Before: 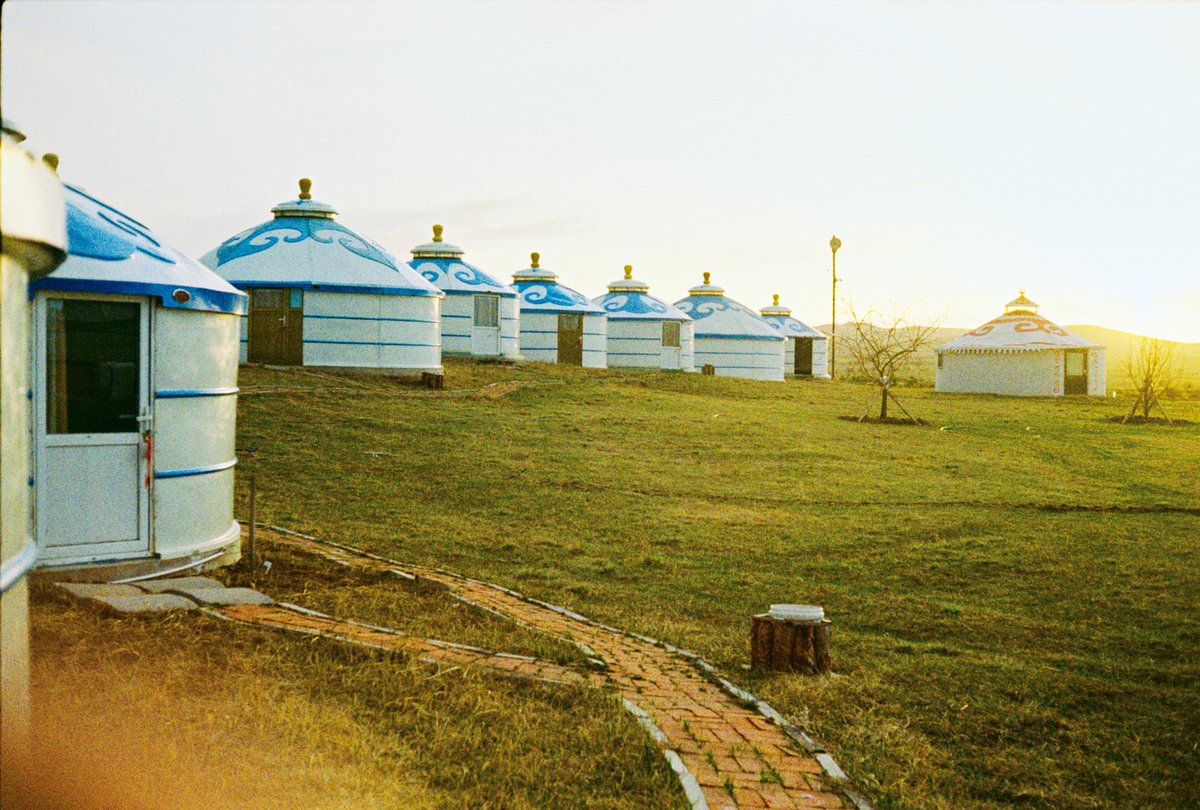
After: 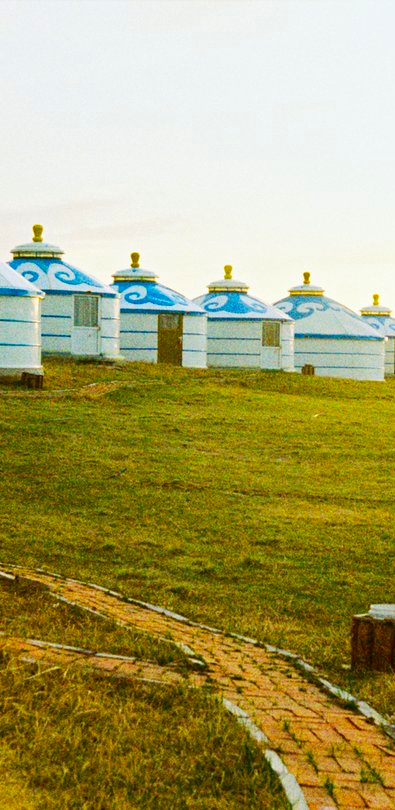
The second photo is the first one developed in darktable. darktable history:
crop: left 33.376%, right 33.65%
contrast brightness saturation: contrast 0.088, saturation 0.275
